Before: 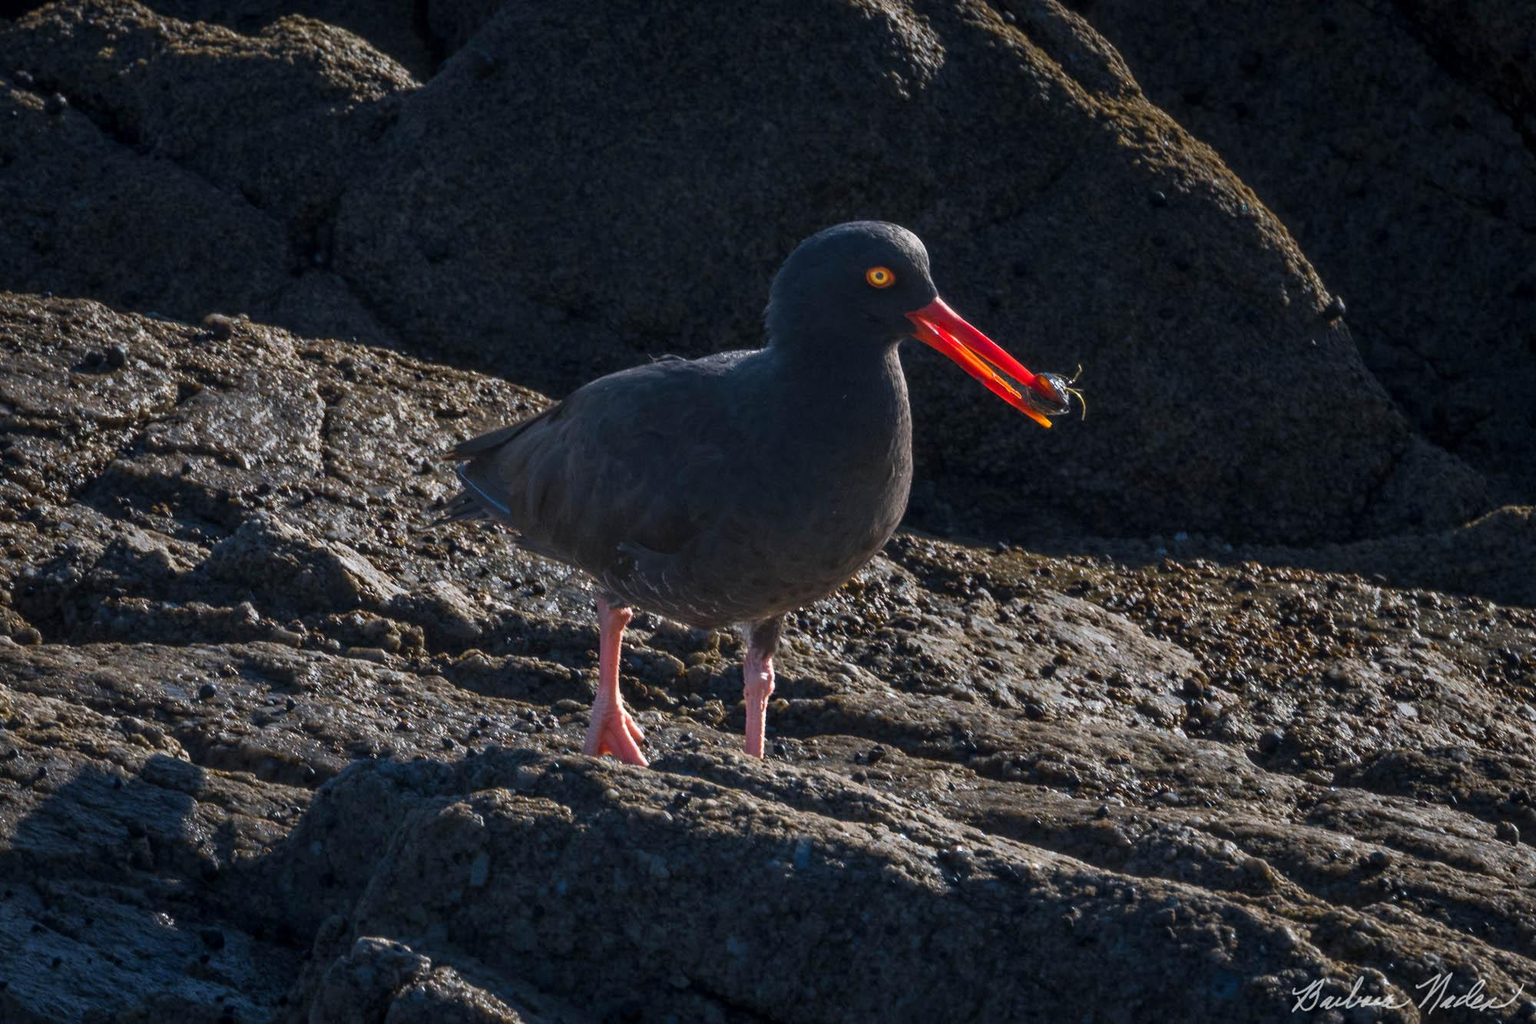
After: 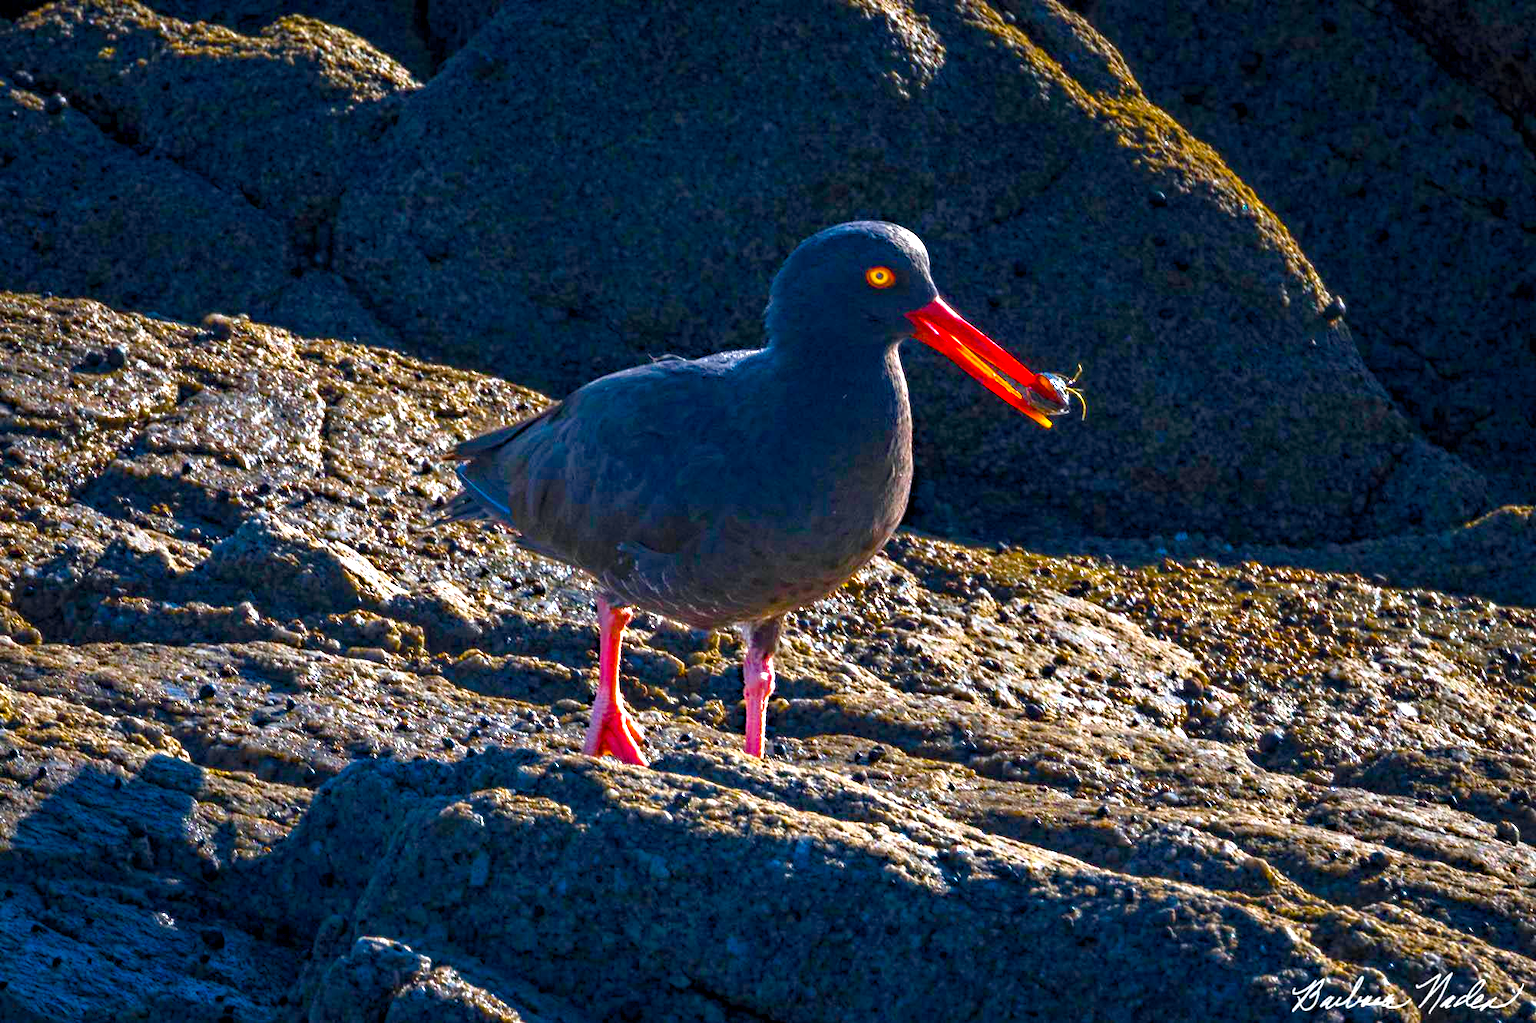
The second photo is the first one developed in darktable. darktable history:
haze removal: strength 0.395, distance 0.218, adaptive false
color balance rgb: power › hue 316.08°, linear chroma grading › global chroma 33.232%, perceptual saturation grading › global saturation 36.465%, perceptual saturation grading › shadows 34.802%, perceptual brilliance grading › highlights 7.828%, perceptual brilliance grading › mid-tones 3.04%, perceptual brilliance grading › shadows 1.171%, global vibrance 19.731%
exposure: black level correction 0, exposure 1.107 EV, compensate highlight preservation false
